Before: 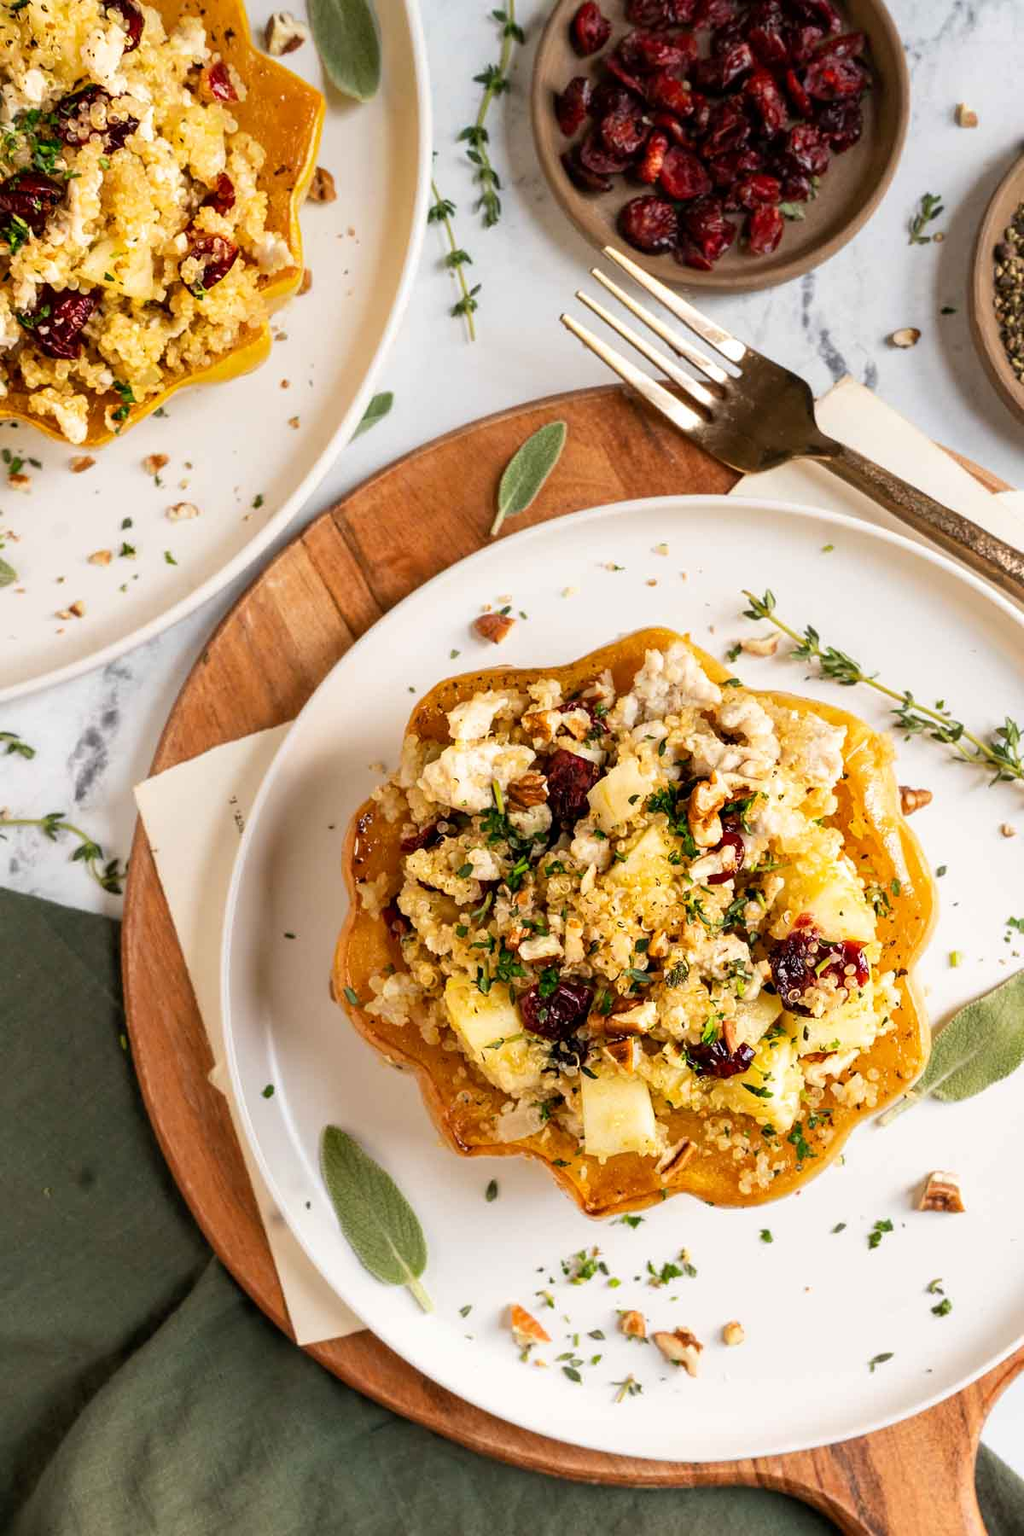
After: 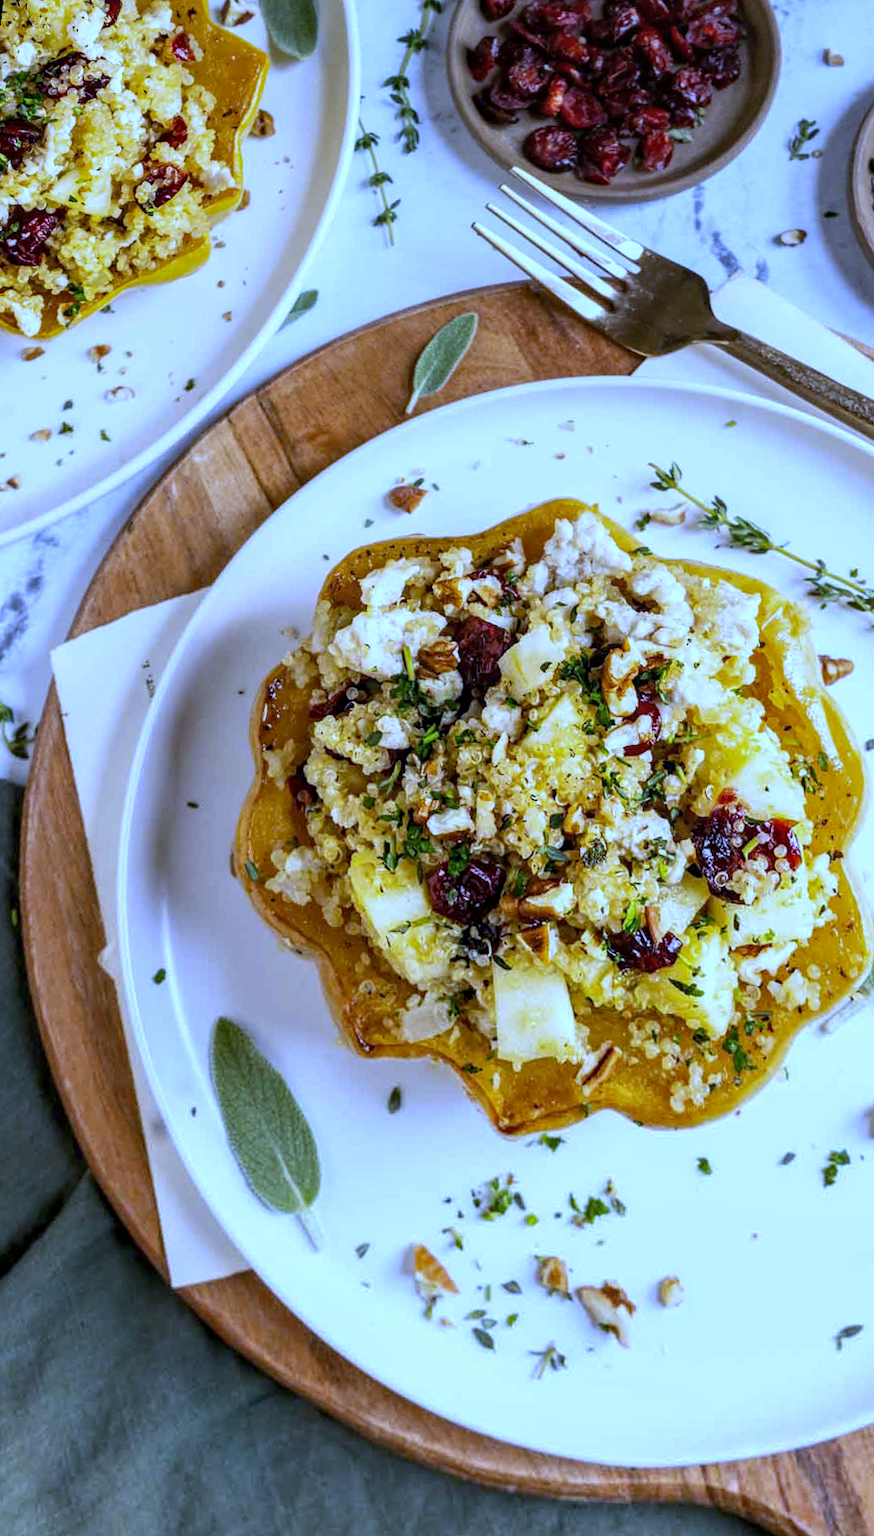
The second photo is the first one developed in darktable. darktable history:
white balance: red 0.766, blue 1.537
rgb levels: preserve colors max RGB
local contrast: on, module defaults
rotate and perspective: rotation 0.72°, lens shift (vertical) -0.352, lens shift (horizontal) -0.051, crop left 0.152, crop right 0.859, crop top 0.019, crop bottom 0.964
